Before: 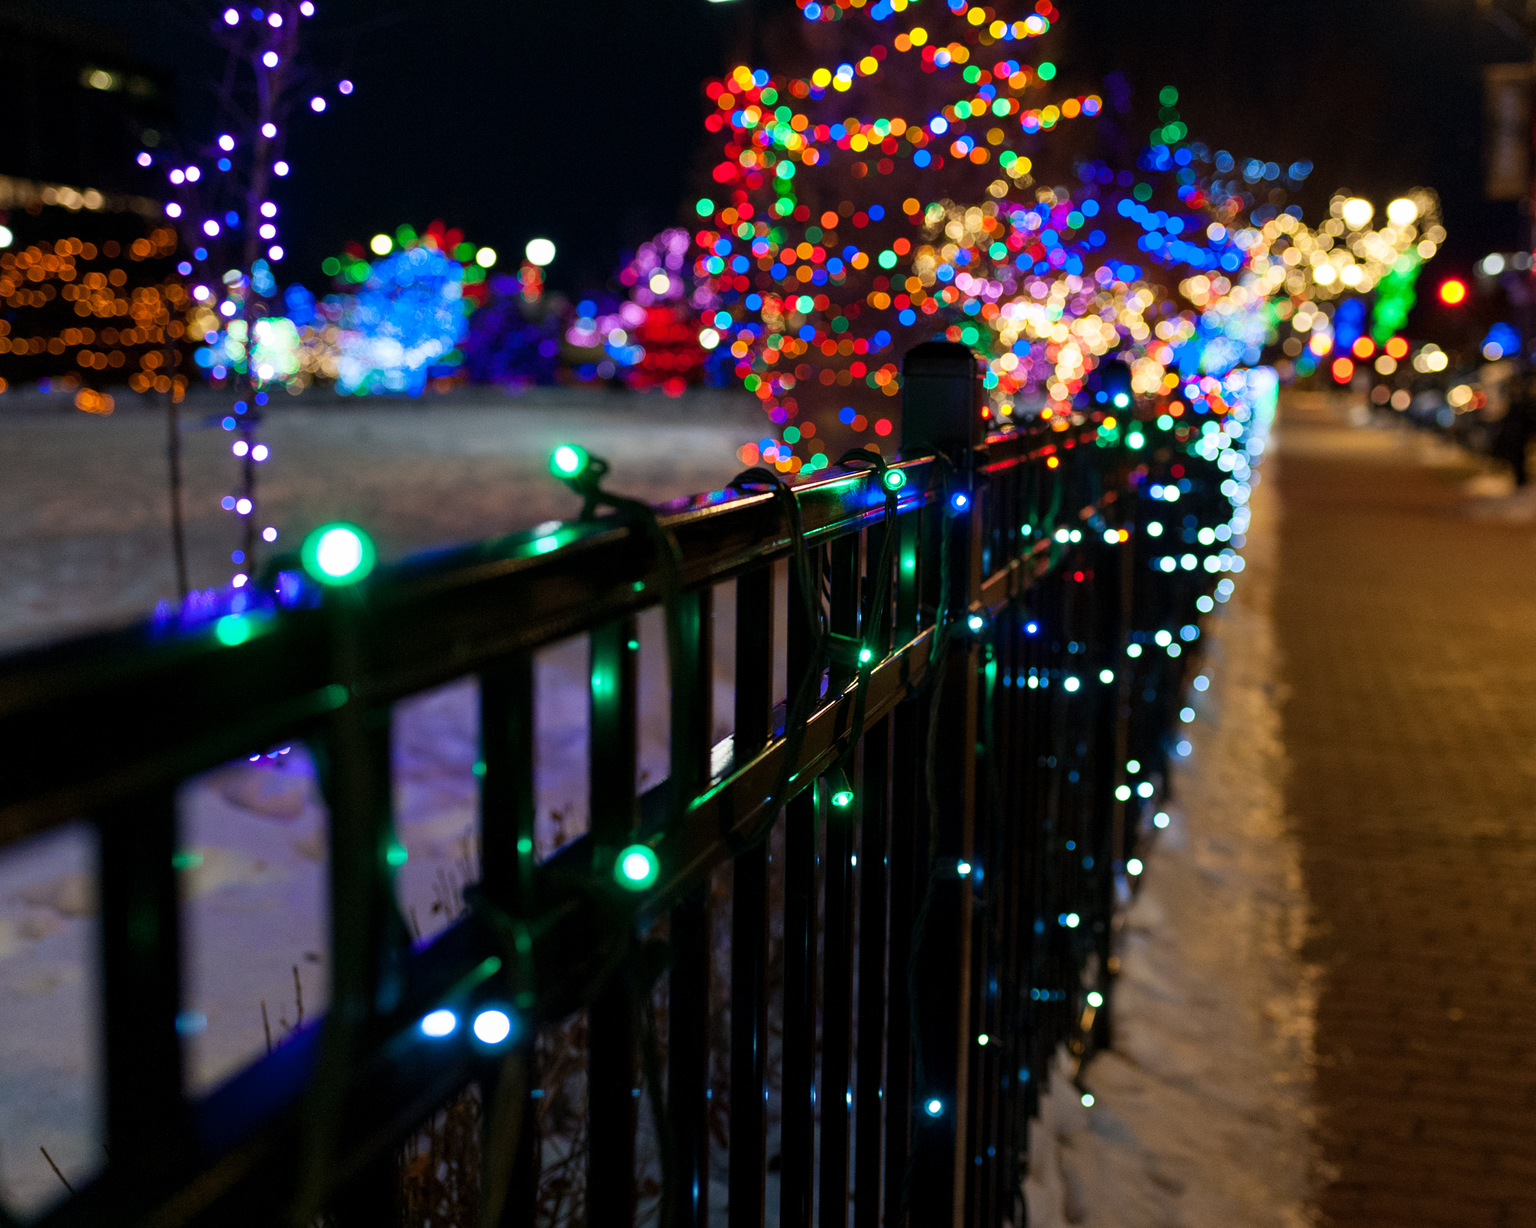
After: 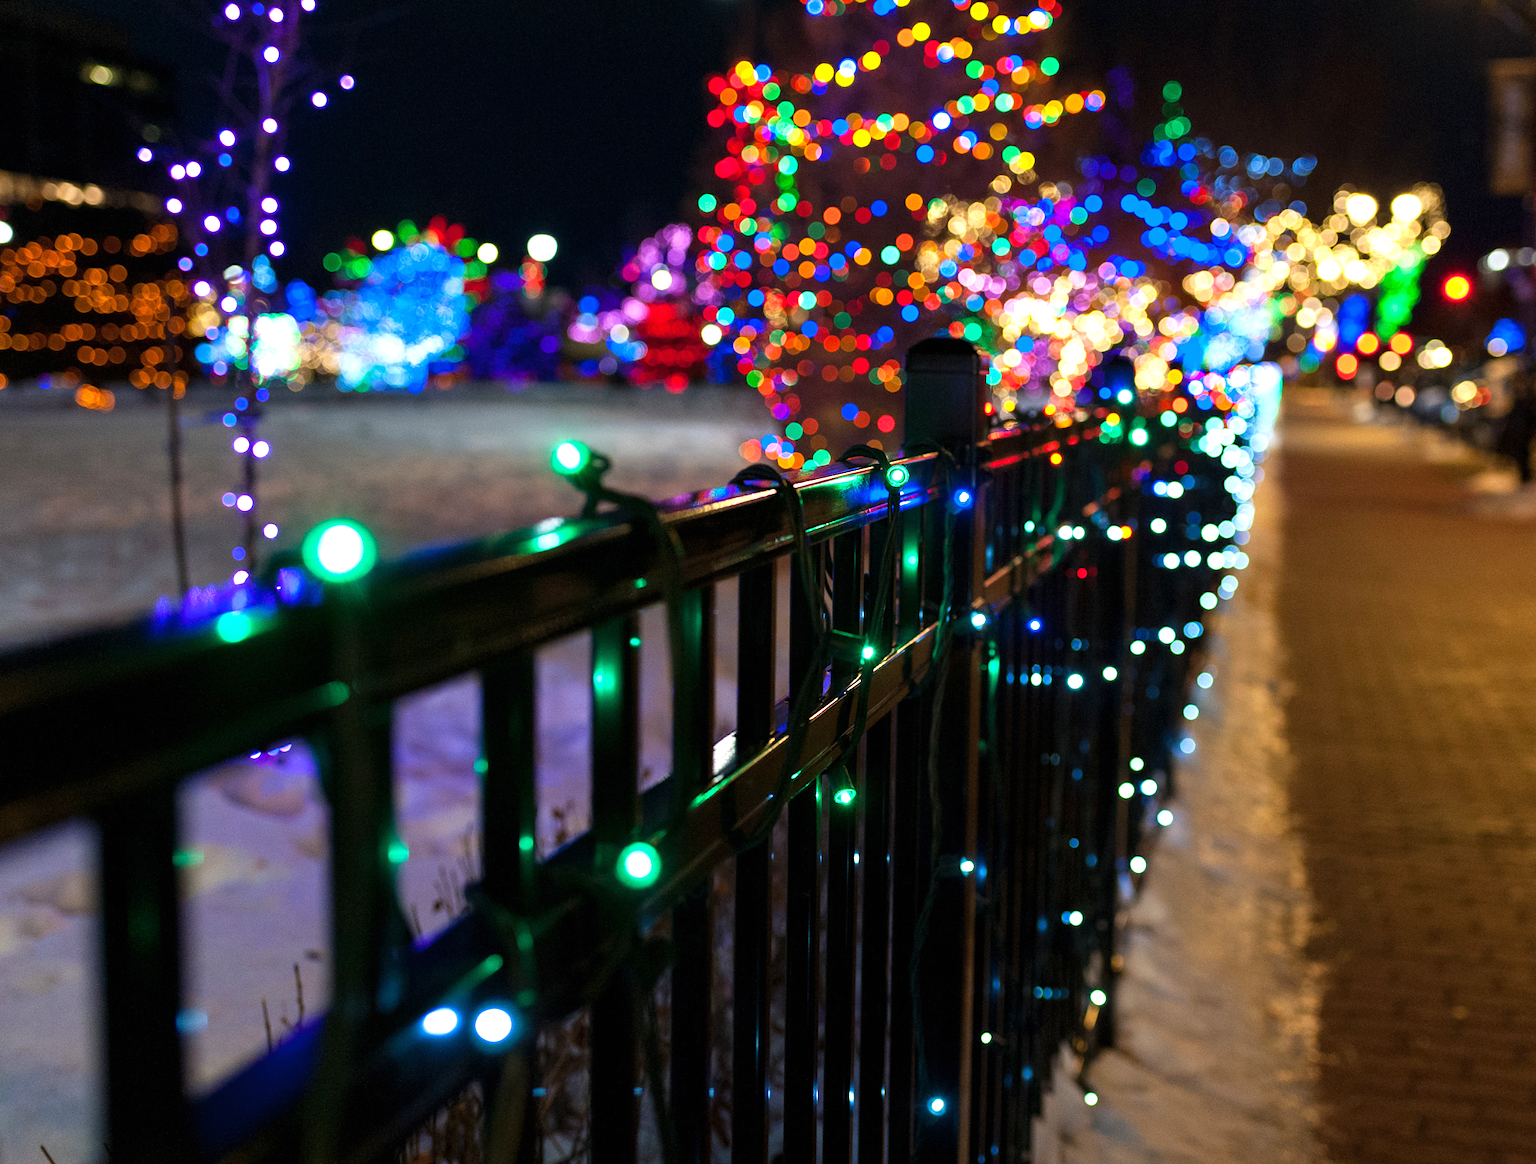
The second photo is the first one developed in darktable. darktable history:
crop: top 0.448%, right 0.264%, bottom 5.045%
exposure: black level correction 0, exposure 0.5 EV, compensate highlight preservation false
